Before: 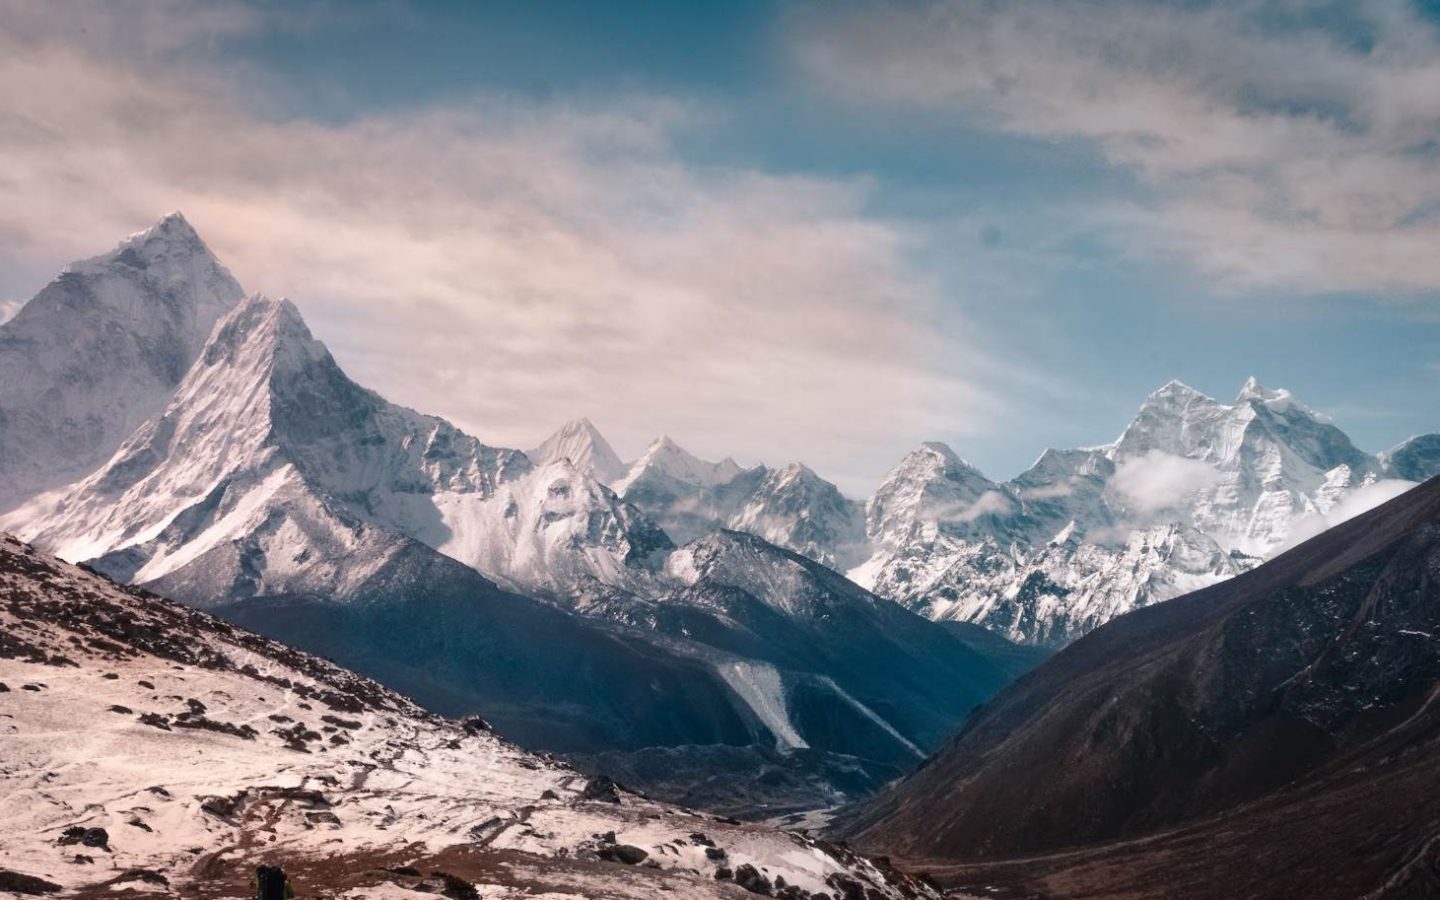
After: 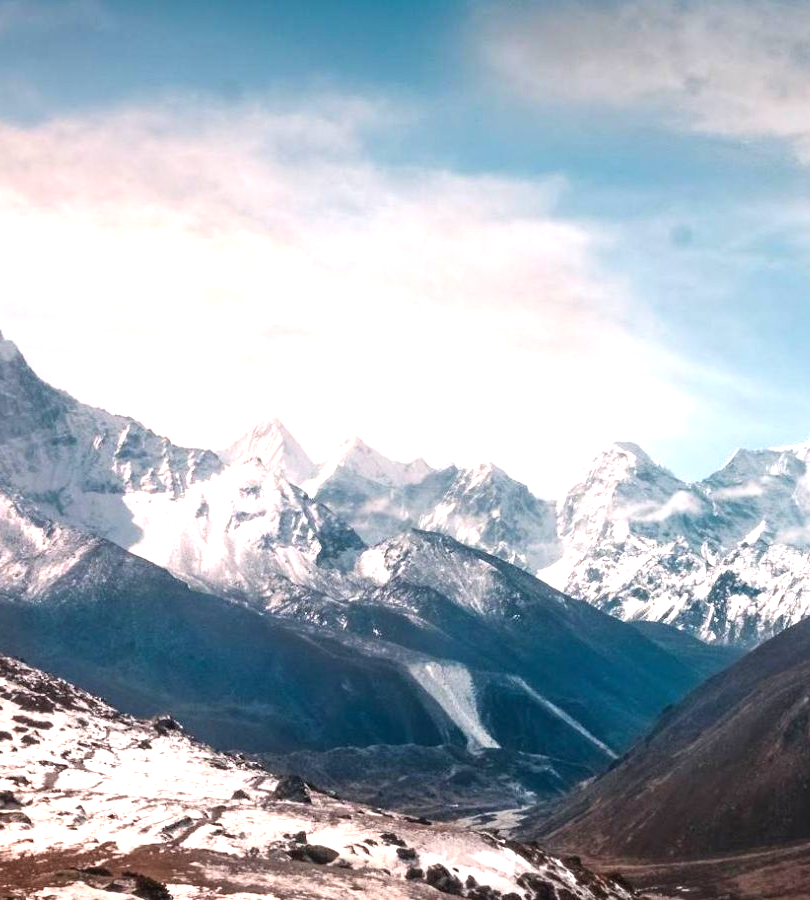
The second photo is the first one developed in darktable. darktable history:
grain: coarseness 0.81 ISO, strength 1.34%, mid-tones bias 0%
exposure: black level correction 0, exposure 1 EV, compensate exposure bias true, compensate highlight preservation false
crop: left 21.496%, right 22.254%
